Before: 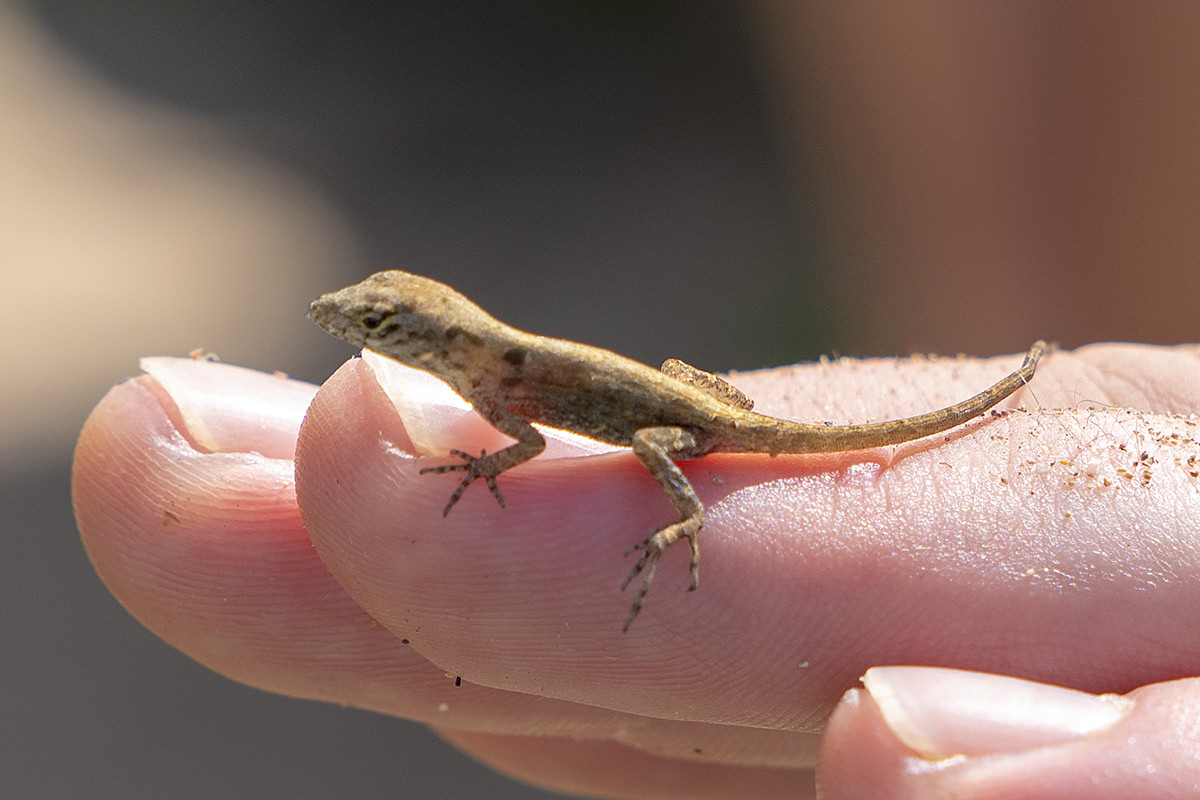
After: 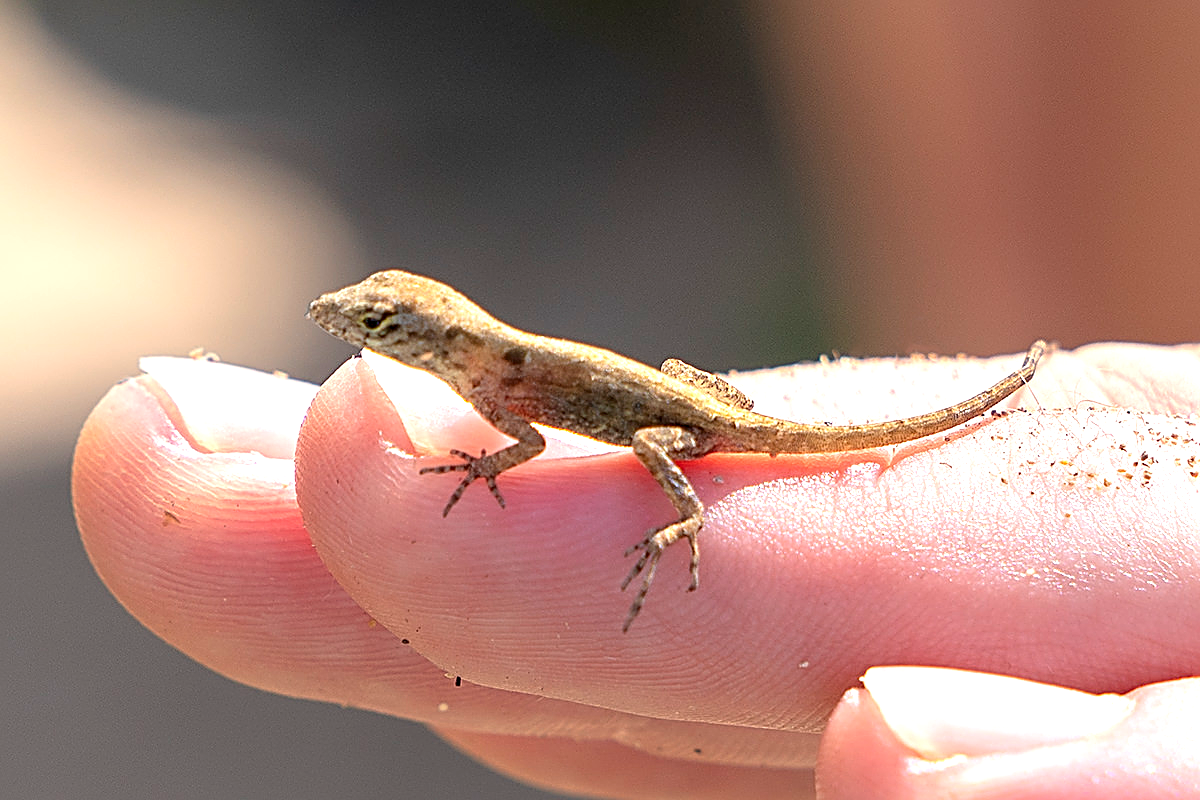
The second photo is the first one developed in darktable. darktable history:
exposure: exposure 0.695 EV, compensate exposure bias true, compensate highlight preservation false
sharpen: radius 2.684, amount 0.678
